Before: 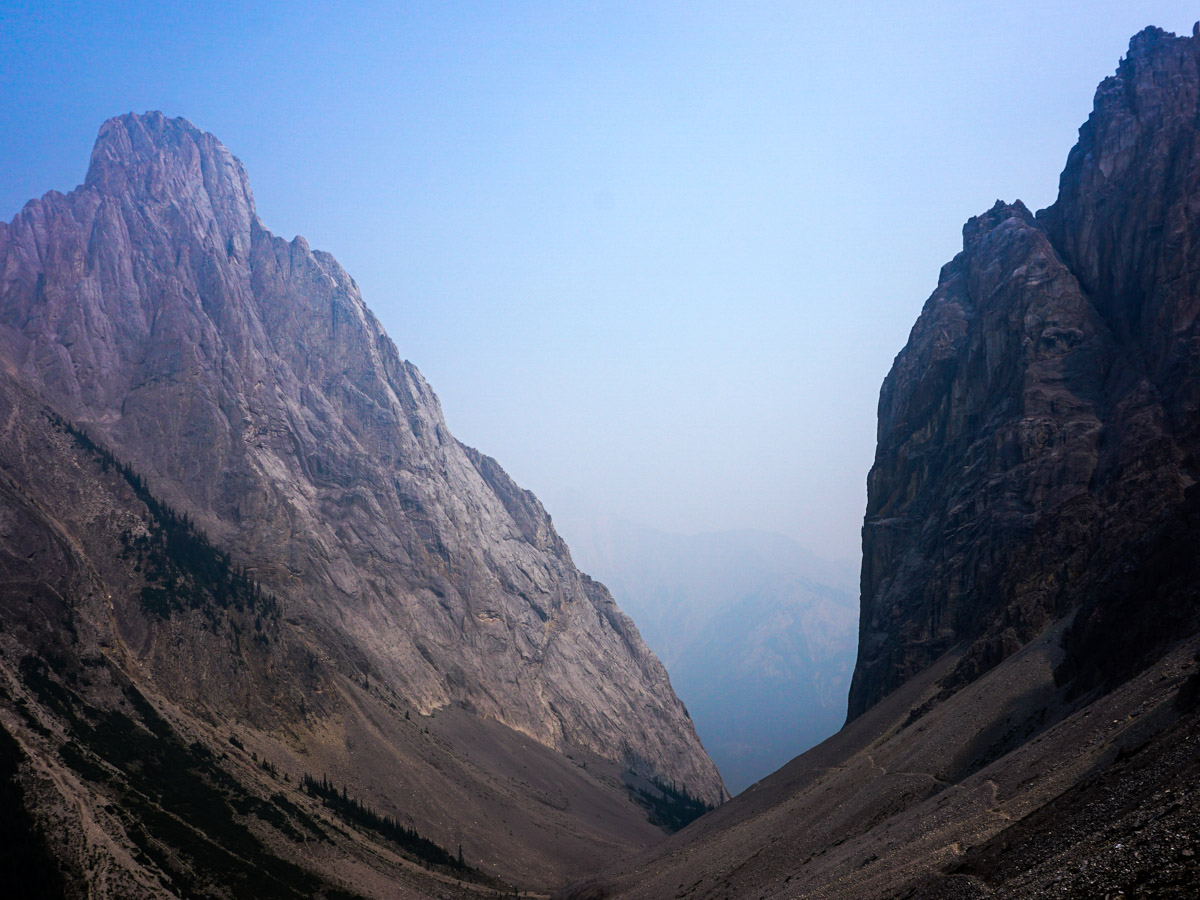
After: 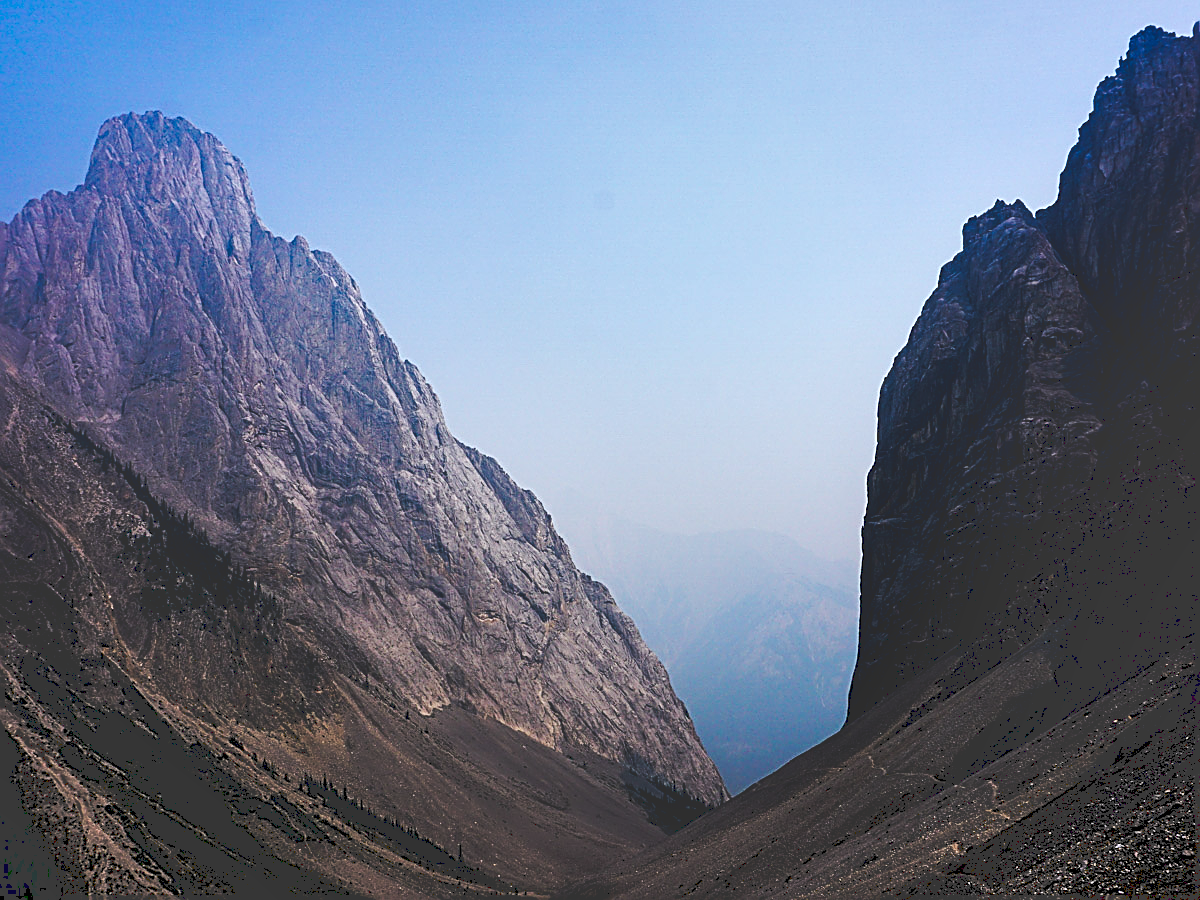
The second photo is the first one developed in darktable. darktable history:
sharpen: amount 1.007
tone curve: curves: ch0 [(0, 0) (0.003, 0.161) (0.011, 0.161) (0.025, 0.161) (0.044, 0.161) (0.069, 0.161) (0.1, 0.161) (0.136, 0.163) (0.177, 0.179) (0.224, 0.207) (0.277, 0.243) (0.335, 0.292) (0.399, 0.361) (0.468, 0.452) (0.543, 0.547) (0.623, 0.638) (0.709, 0.731) (0.801, 0.826) (0.898, 0.911) (1, 1)], preserve colors none
shadows and highlights: soften with gaussian
color zones: curves: ch2 [(0, 0.5) (0.143, 0.5) (0.286, 0.416) (0.429, 0.5) (0.571, 0.5) (0.714, 0.5) (0.857, 0.5) (1, 0.5)]
